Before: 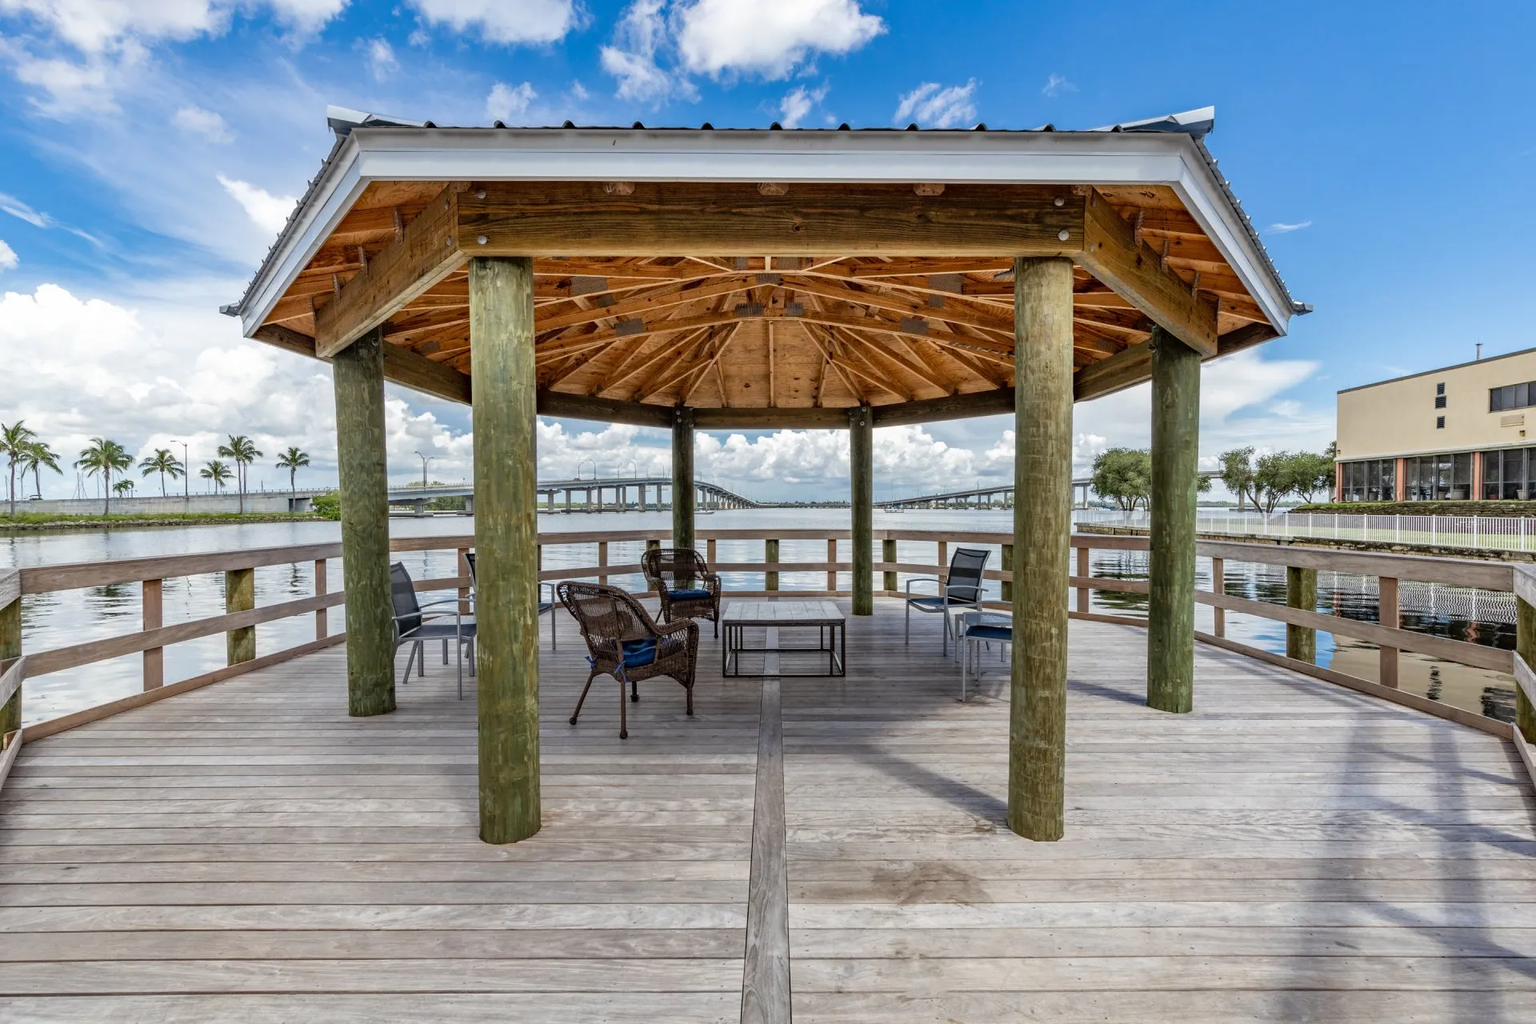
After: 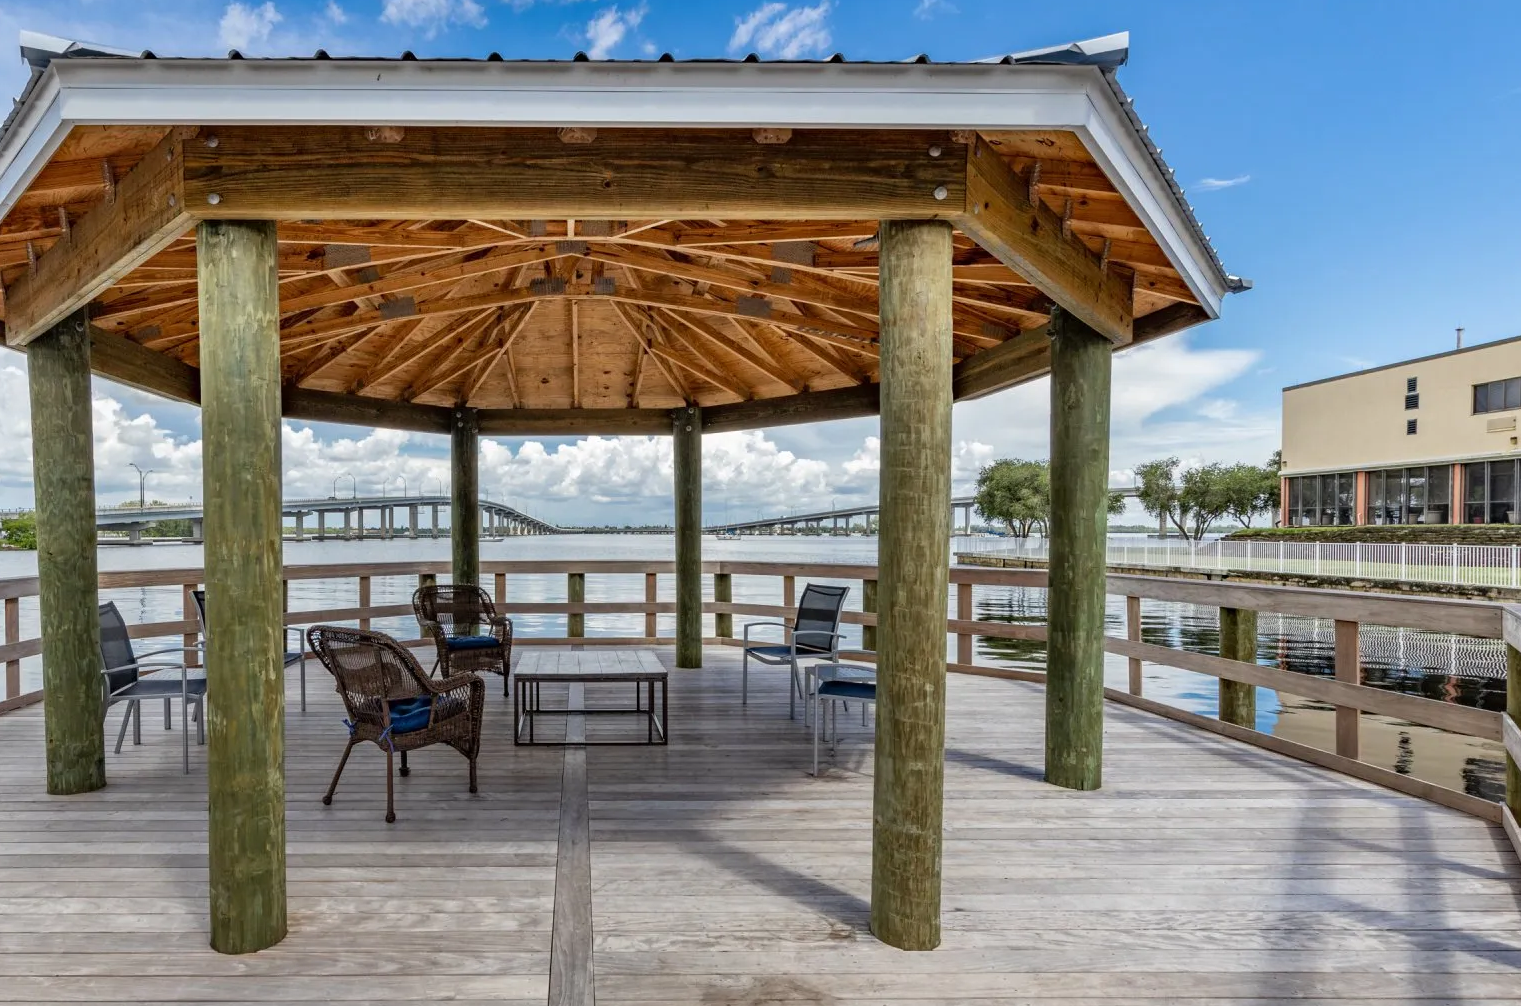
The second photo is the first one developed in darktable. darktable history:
crop and rotate: left 20.296%, top 7.92%, right 0.464%, bottom 13.458%
